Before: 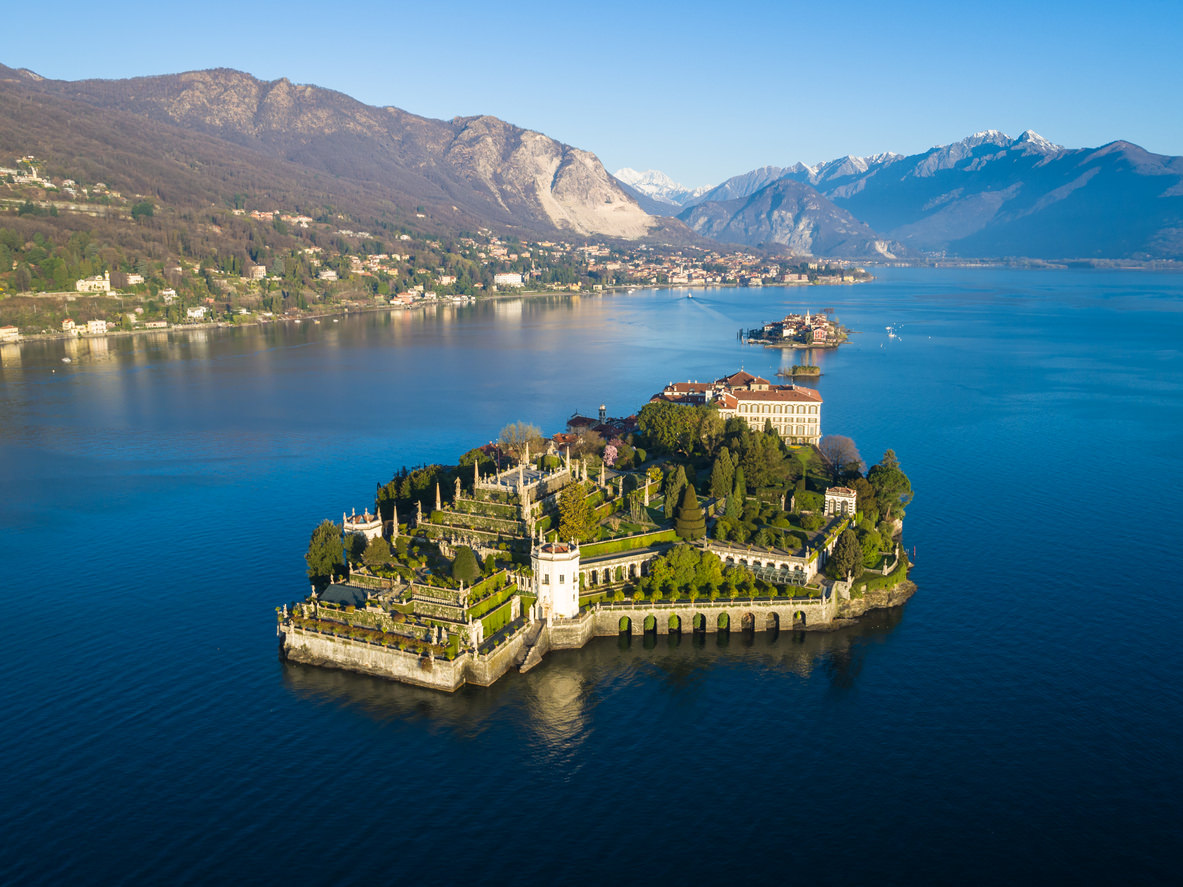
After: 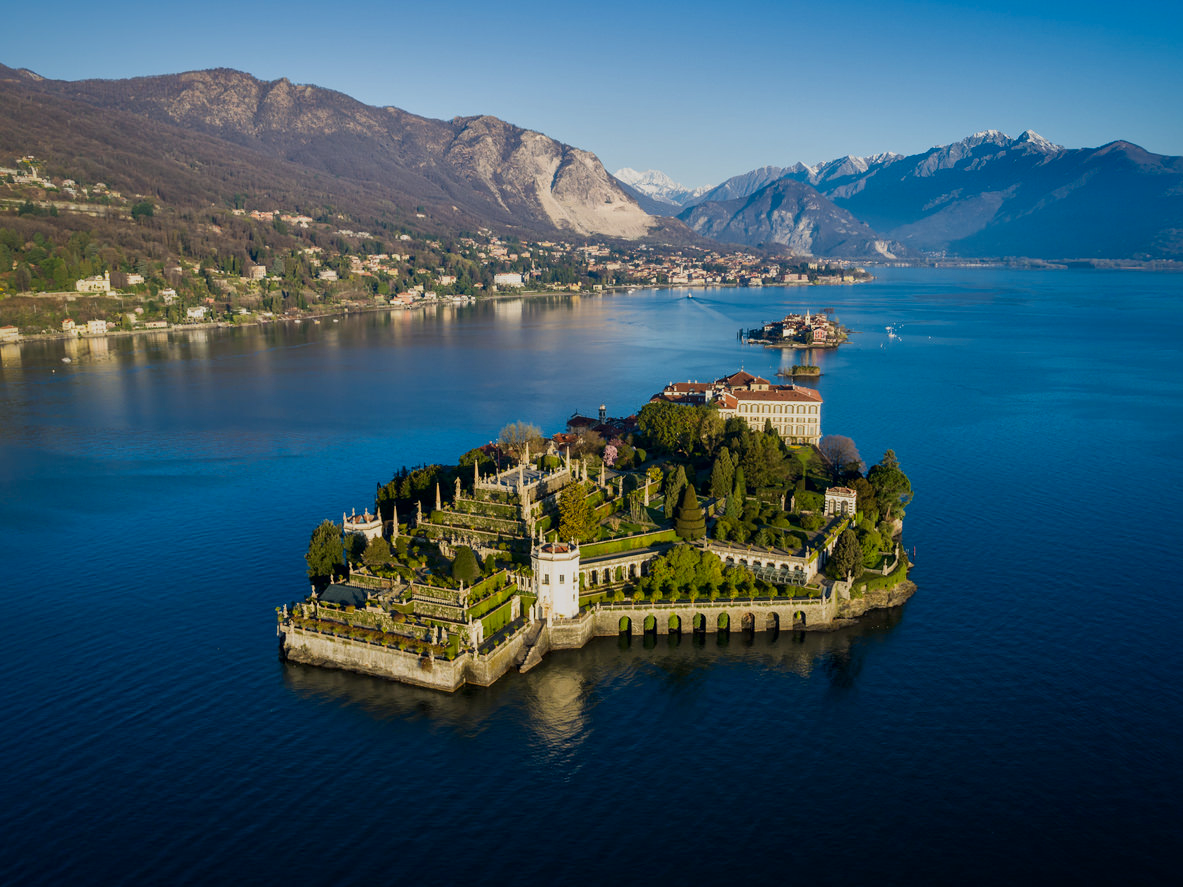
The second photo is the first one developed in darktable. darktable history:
contrast brightness saturation: contrast 0.043, saturation 0.158
vignetting: fall-off start 81.04%, fall-off radius 61.44%, brightness -0.24, saturation 0.138, automatic ratio true, width/height ratio 1.413, unbound false
local contrast: mode bilateral grid, contrast 20, coarseness 51, detail 149%, midtone range 0.2
exposure: black level correction 0, exposure -0.703 EV, compensate highlight preservation false
